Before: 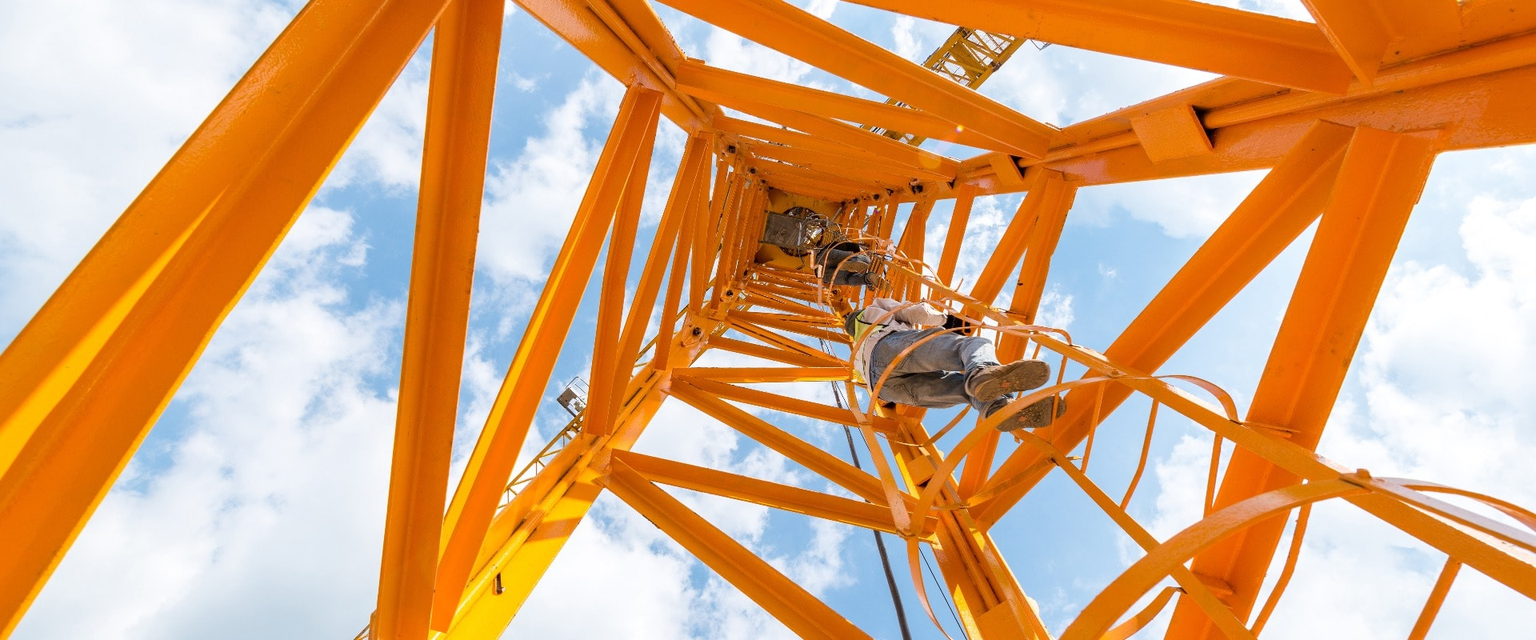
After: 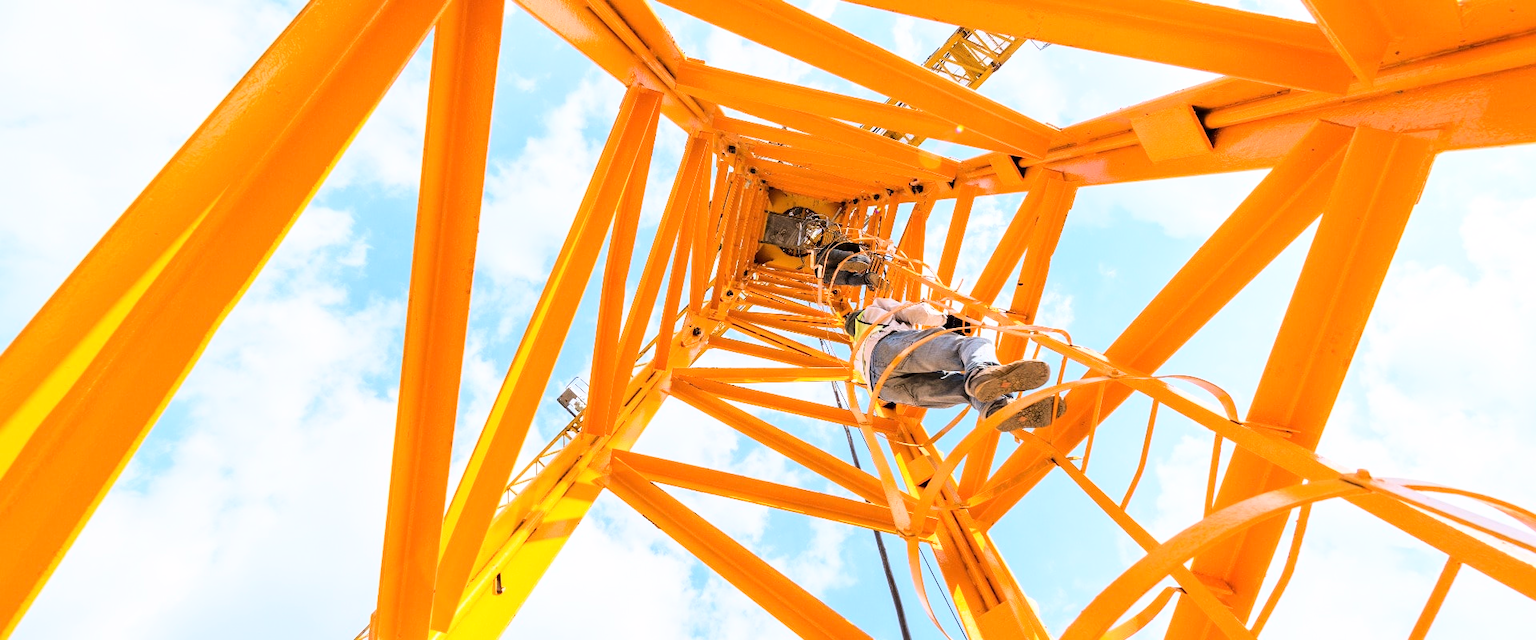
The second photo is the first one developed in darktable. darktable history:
base curve: curves: ch0 [(0, 0) (0.028, 0.03) (0.121, 0.232) (0.46, 0.748) (0.859, 0.968) (1, 1)]
white balance: red 1.004, blue 1.024
